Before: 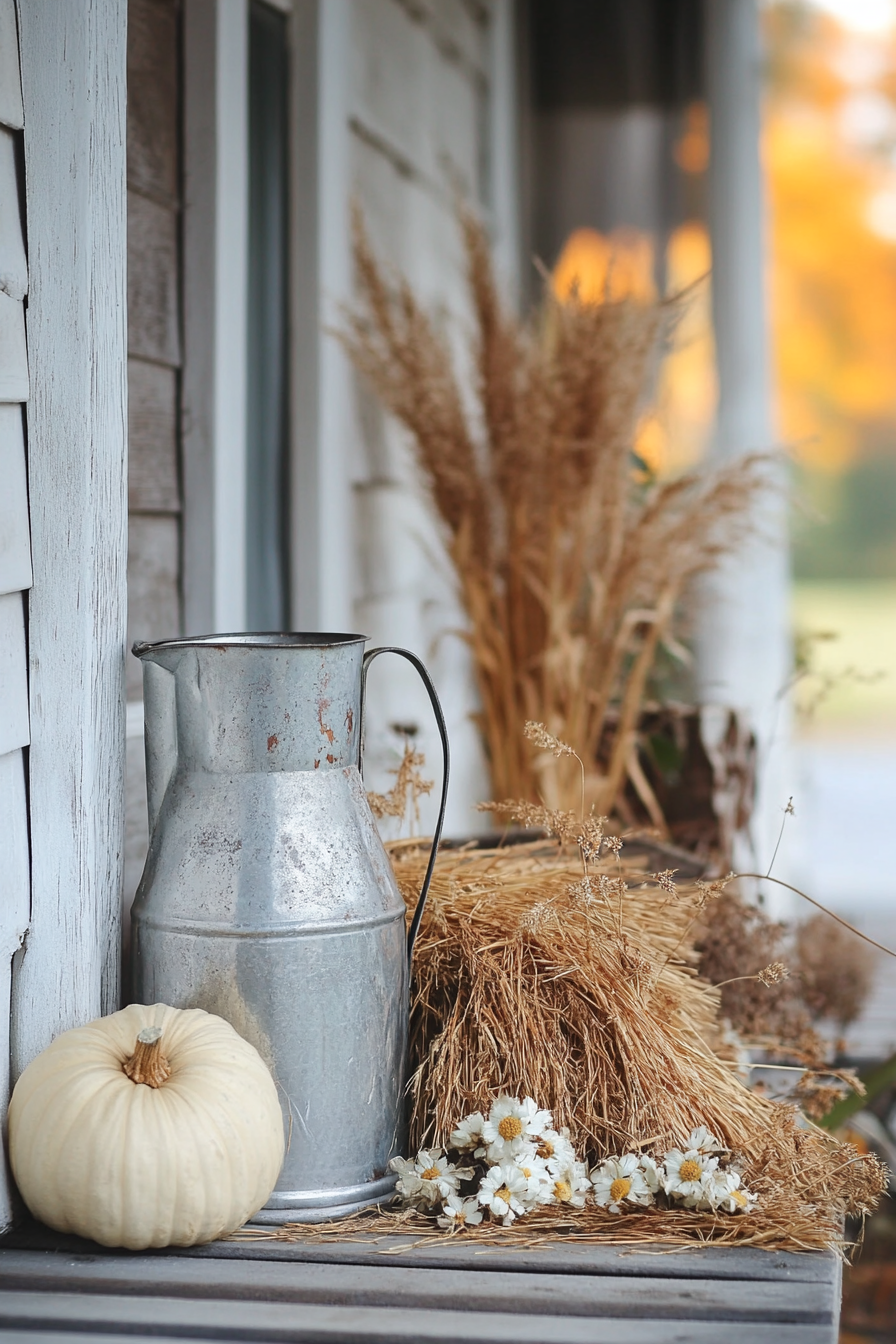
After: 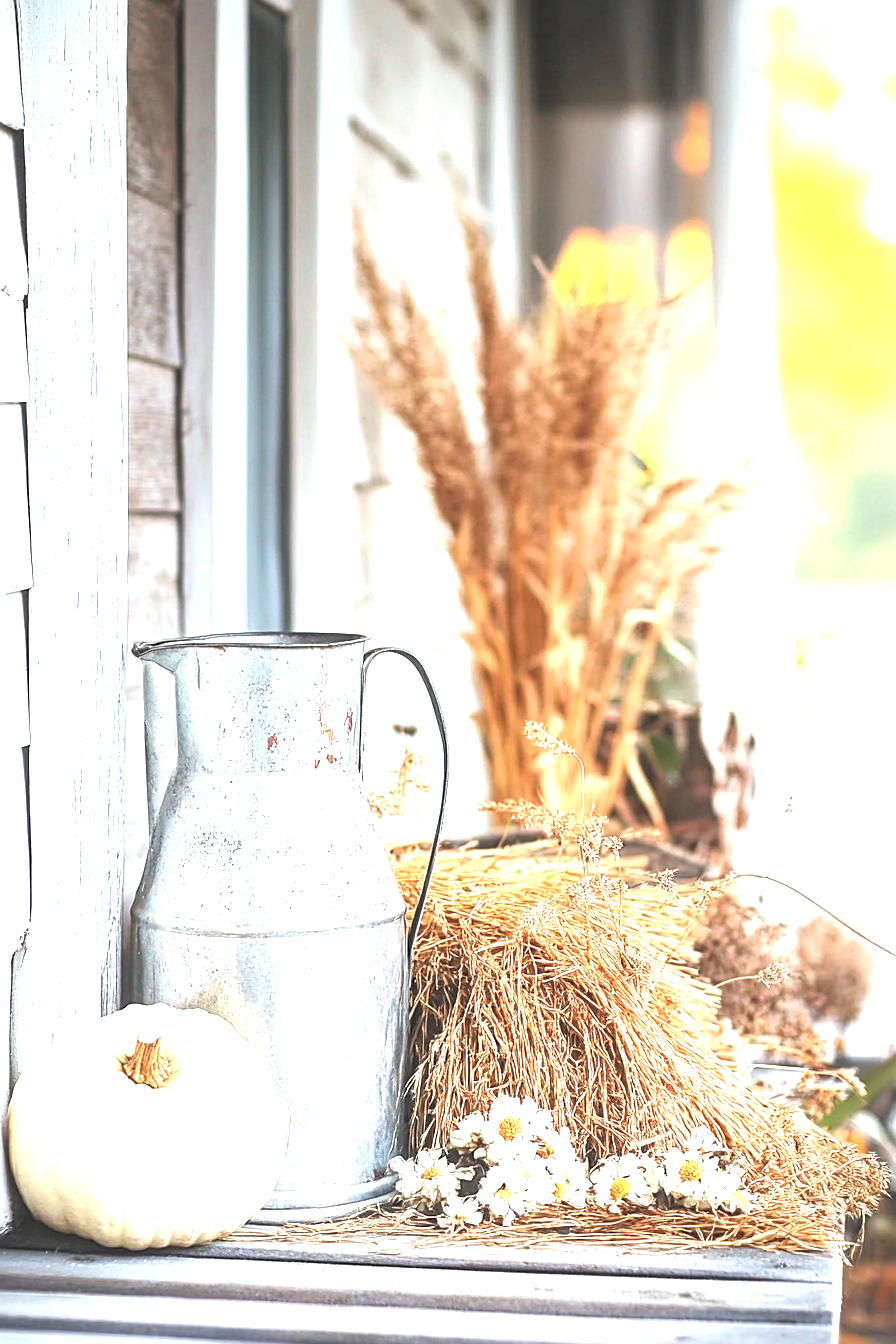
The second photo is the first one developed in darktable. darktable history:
sharpen: on, module defaults
tone equalizer: -8 EV -0.73 EV, -7 EV -0.738 EV, -6 EV -0.599 EV, -5 EV -0.361 EV, -3 EV 0.396 EV, -2 EV 0.6 EV, -1 EV 0.677 EV, +0 EV 0.769 EV
local contrast: detail 109%
exposure: black level correction 0, exposure 1.102 EV, compensate highlight preservation false
